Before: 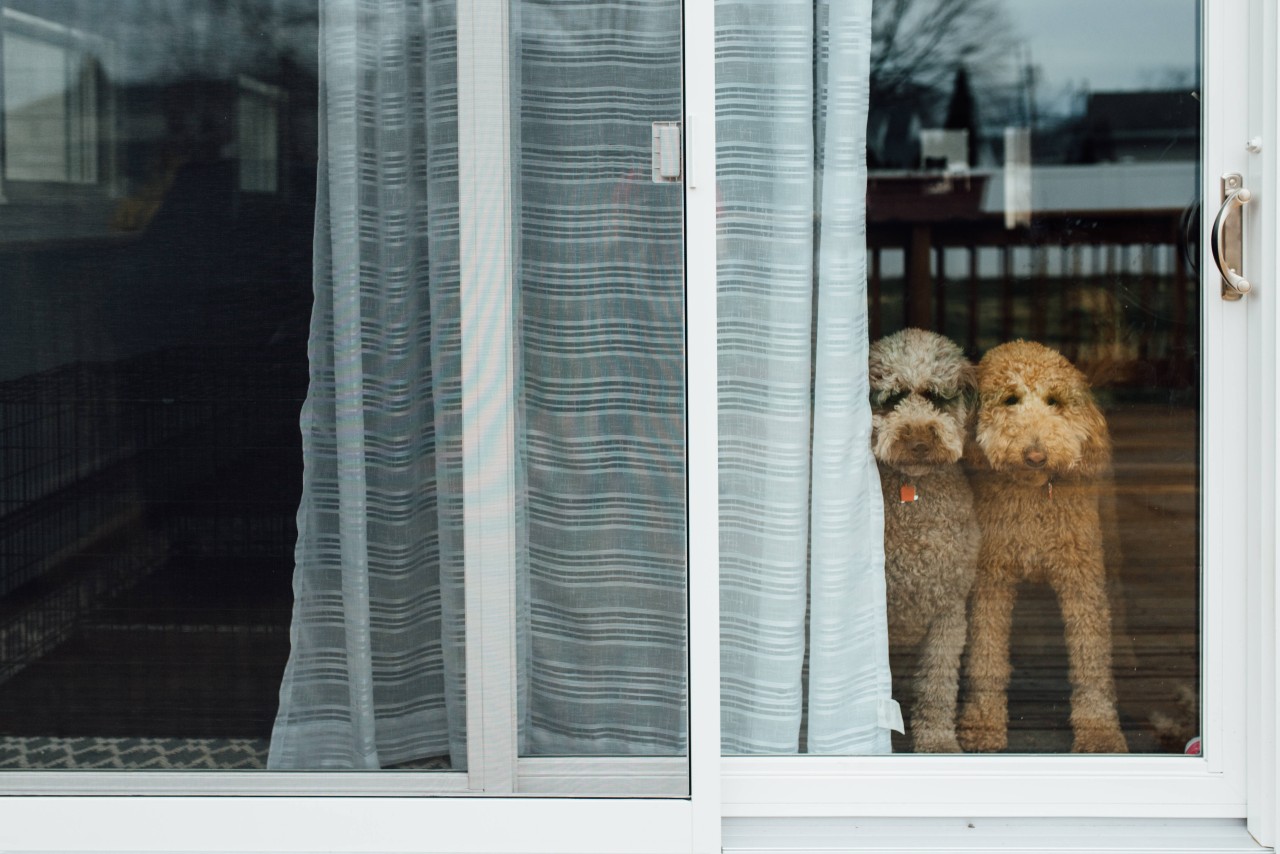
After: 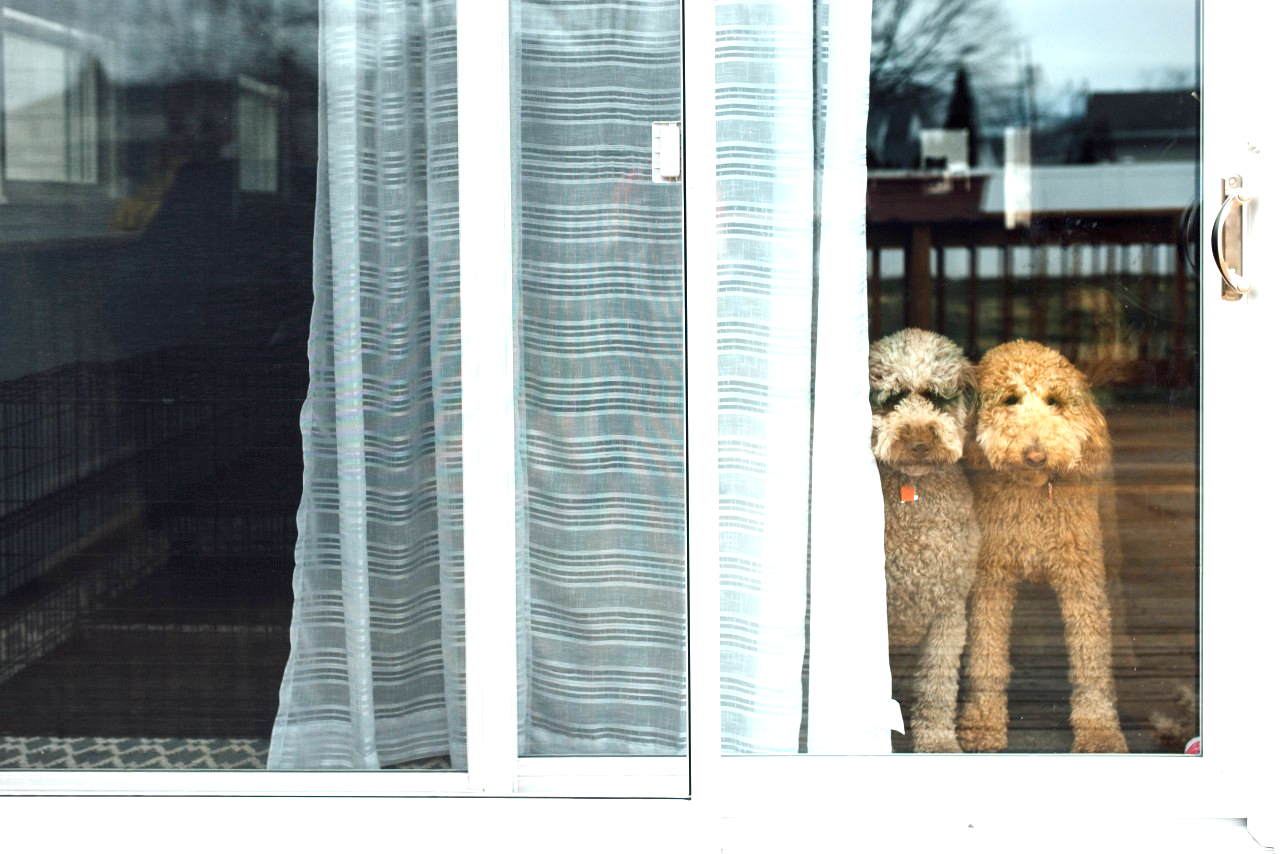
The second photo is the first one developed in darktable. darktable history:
vignetting: fall-off start 97.17%, brightness -0.215, width/height ratio 1.179, unbound false
exposure: black level correction 0.001, exposure 1.133 EV, compensate highlight preservation false
